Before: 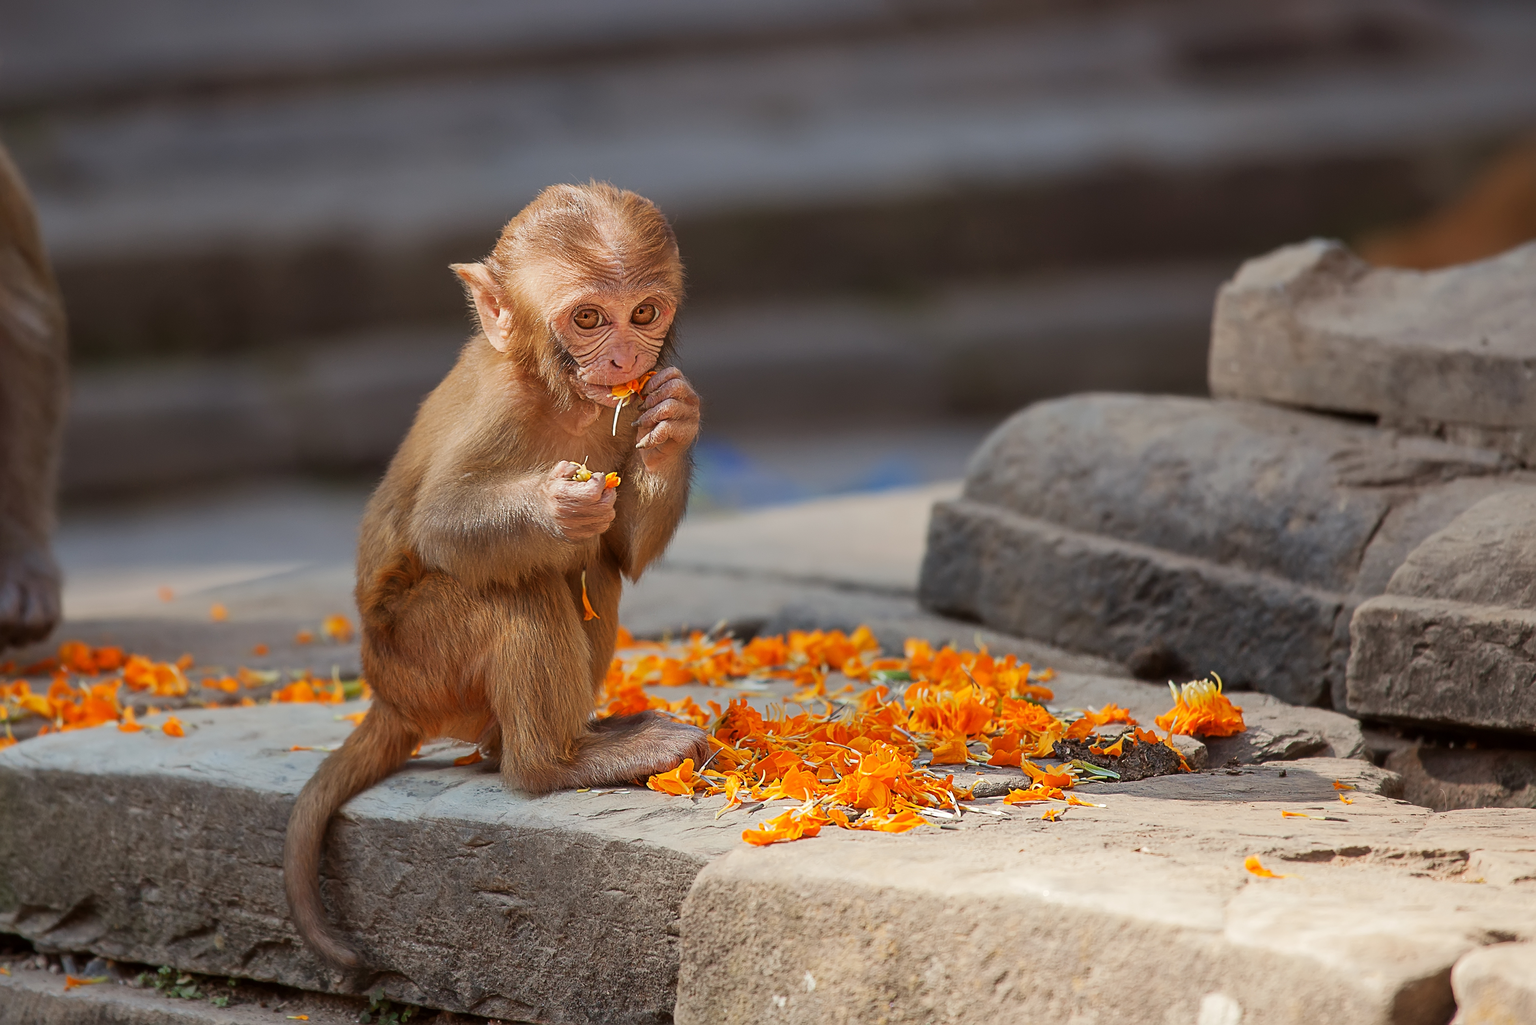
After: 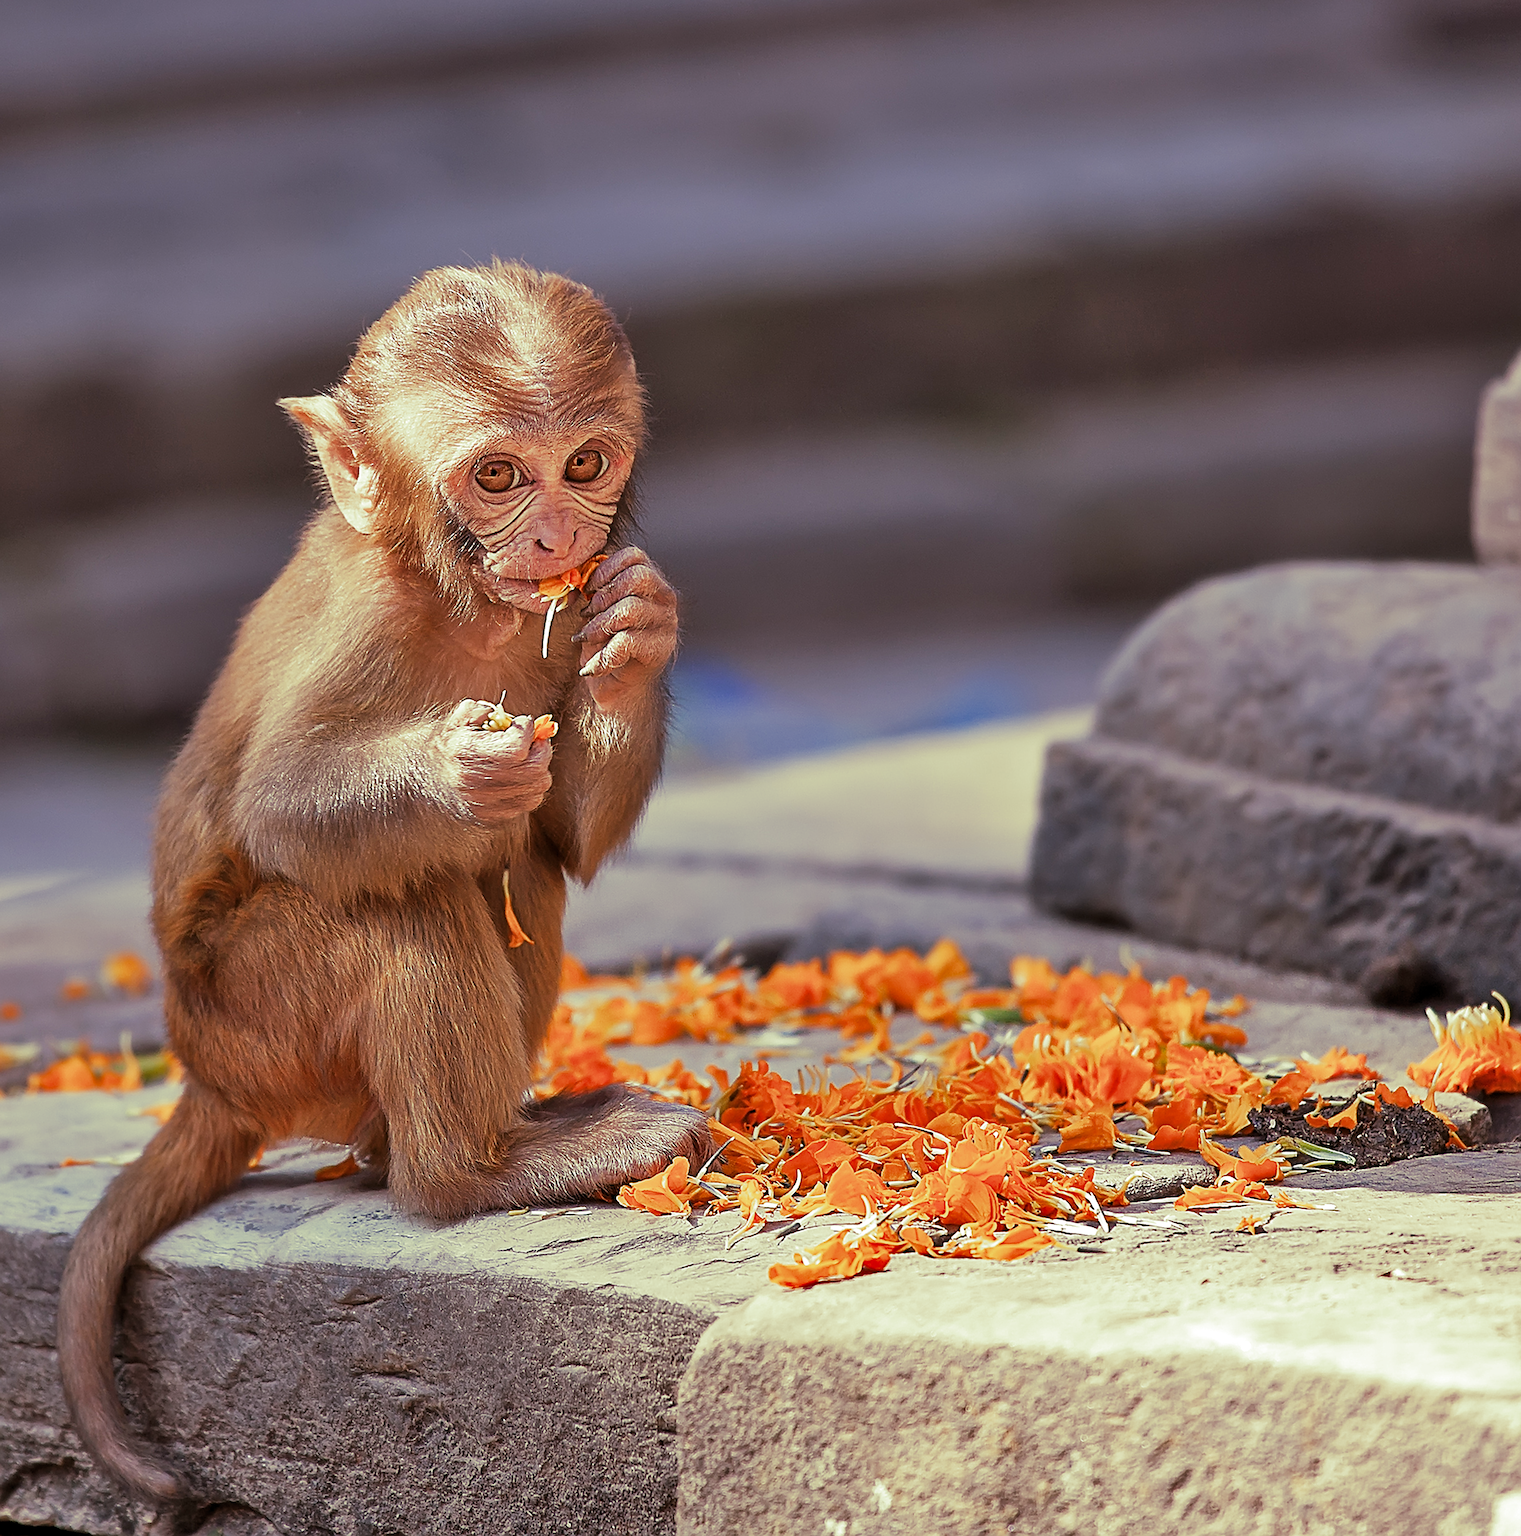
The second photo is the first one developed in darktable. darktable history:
sharpen: amount 0.901
crop: left 15.419%, right 17.914%
split-toning: shadows › hue 290.82°, shadows › saturation 0.34, highlights › saturation 0.38, balance 0, compress 50%
shadows and highlights: shadows 52.42, soften with gaussian
rotate and perspective: rotation -2.12°, lens shift (vertical) 0.009, lens shift (horizontal) -0.008, automatic cropping original format, crop left 0.036, crop right 0.964, crop top 0.05, crop bottom 0.959
white balance: red 1.066, blue 1.119
levels: levels [0.031, 0.5, 0.969]
